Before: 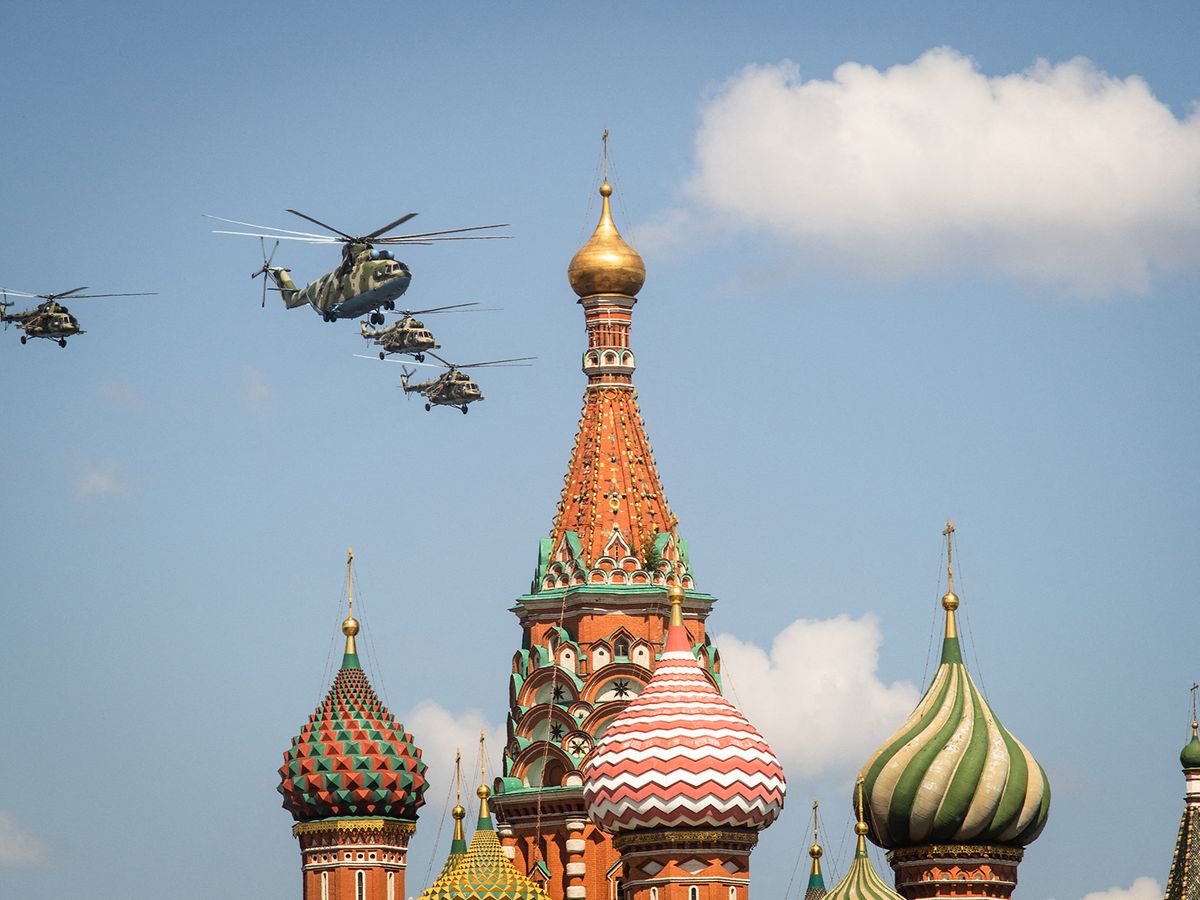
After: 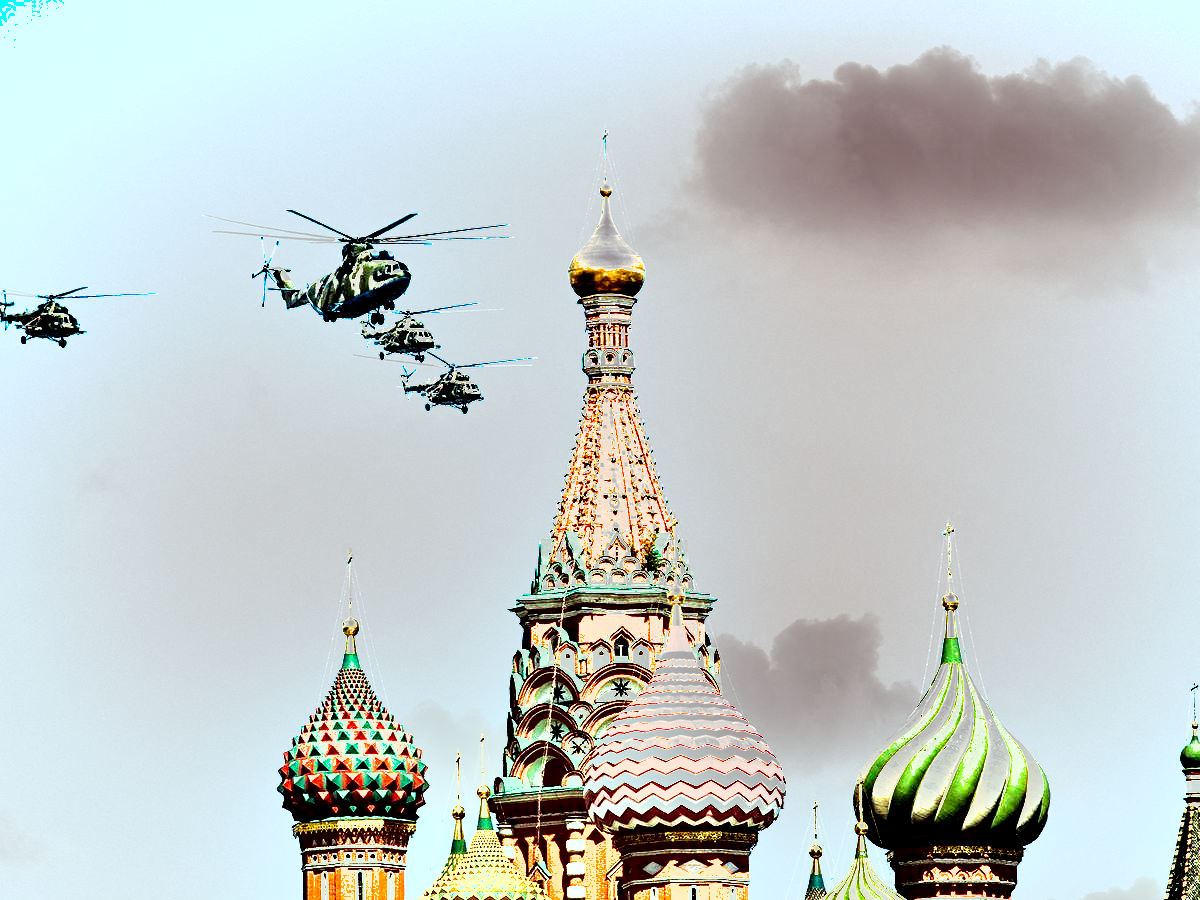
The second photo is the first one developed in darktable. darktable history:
color balance: lift [1.003, 0.993, 1.001, 1.007], gamma [1.018, 1.072, 0.959, 0.928], gain [0.974, 0.873, 1.031, 1.127]
exposure: exposure 2.25 EV, compensate highlight preservation false
shadows and highlights: shadows 43.71, white point adjustment -1.46, soften with gaussian
